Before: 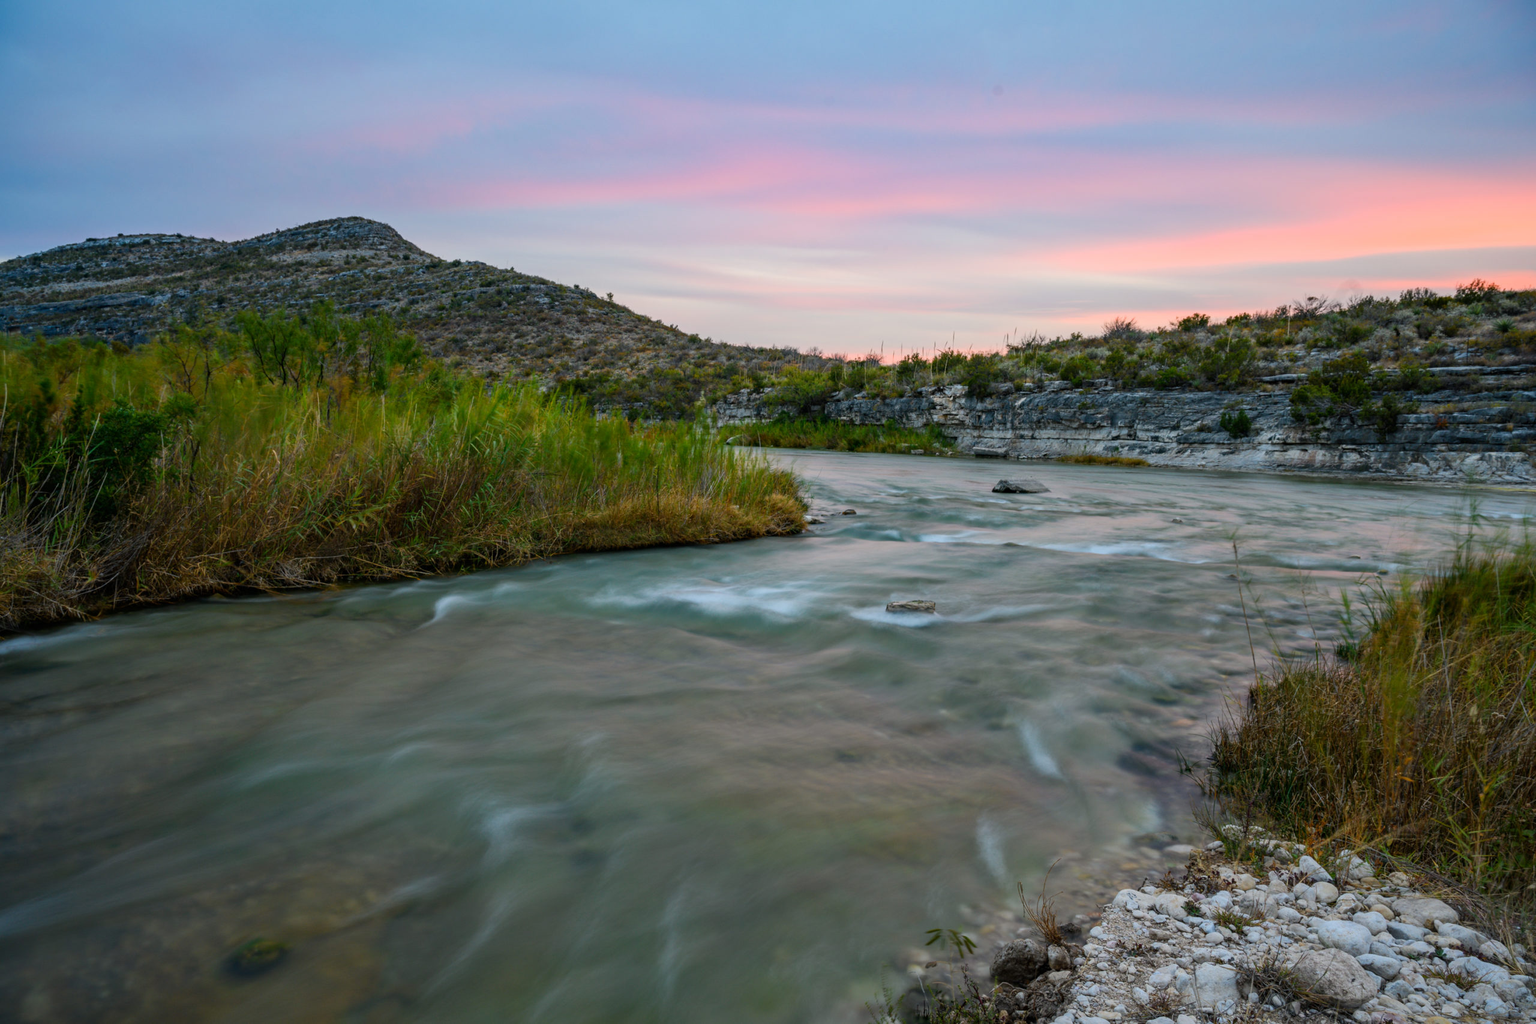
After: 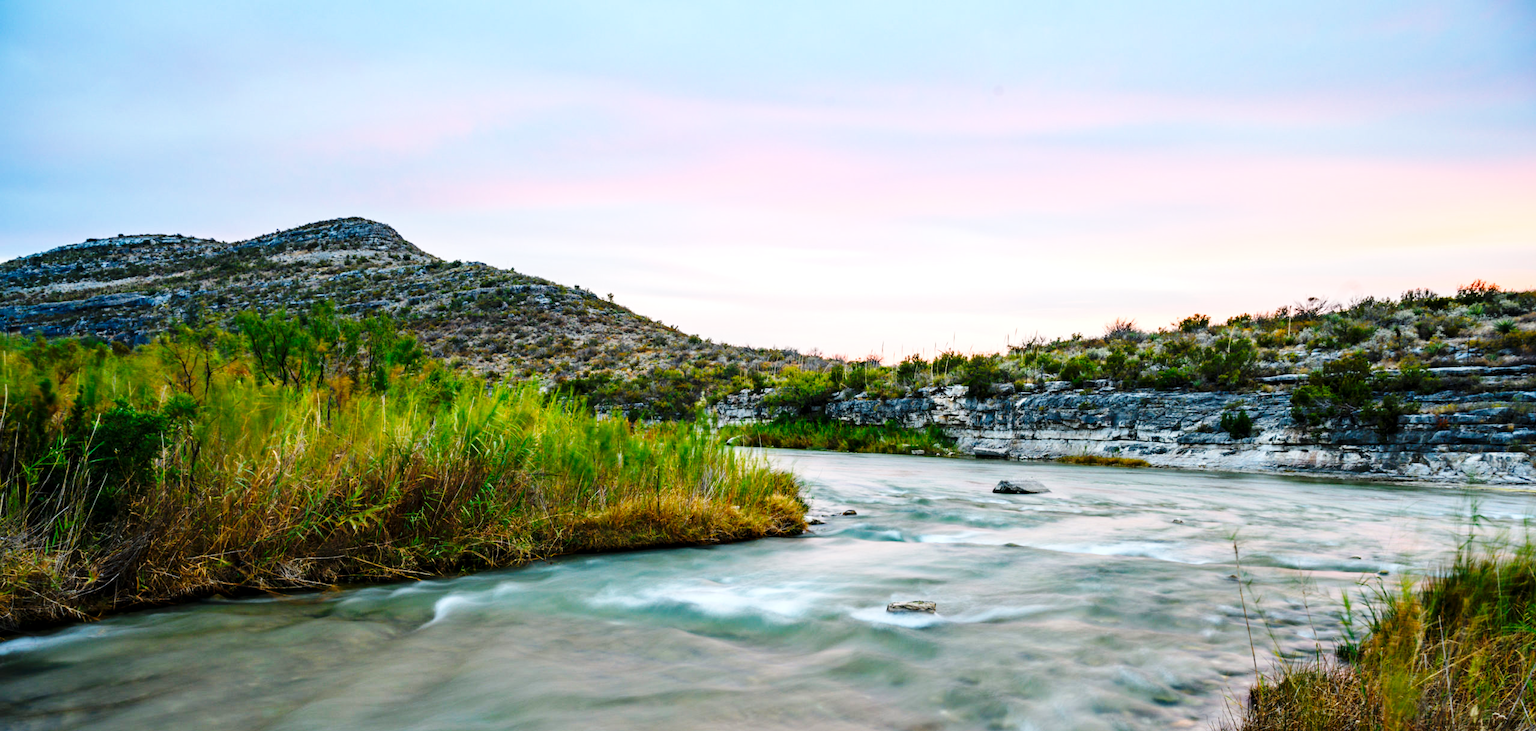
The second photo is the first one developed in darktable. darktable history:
base curve: curves: ch0 [(0, 0) (0.036, 0.025) (0.121, 0.166) (0.206, 0.329) (0.605, 0.79) (1, 1)], preserve colors none
contrast equalizer: octaves 7, y [[0.6 ×6], [0.55 ×6], [0 ×6], [0 ×6], [0 ×6]], mix 0.3
crop: bottom 28.576%
exposure: black level correction 0, exposure 0.7 EV, compensate highlight preservation false
